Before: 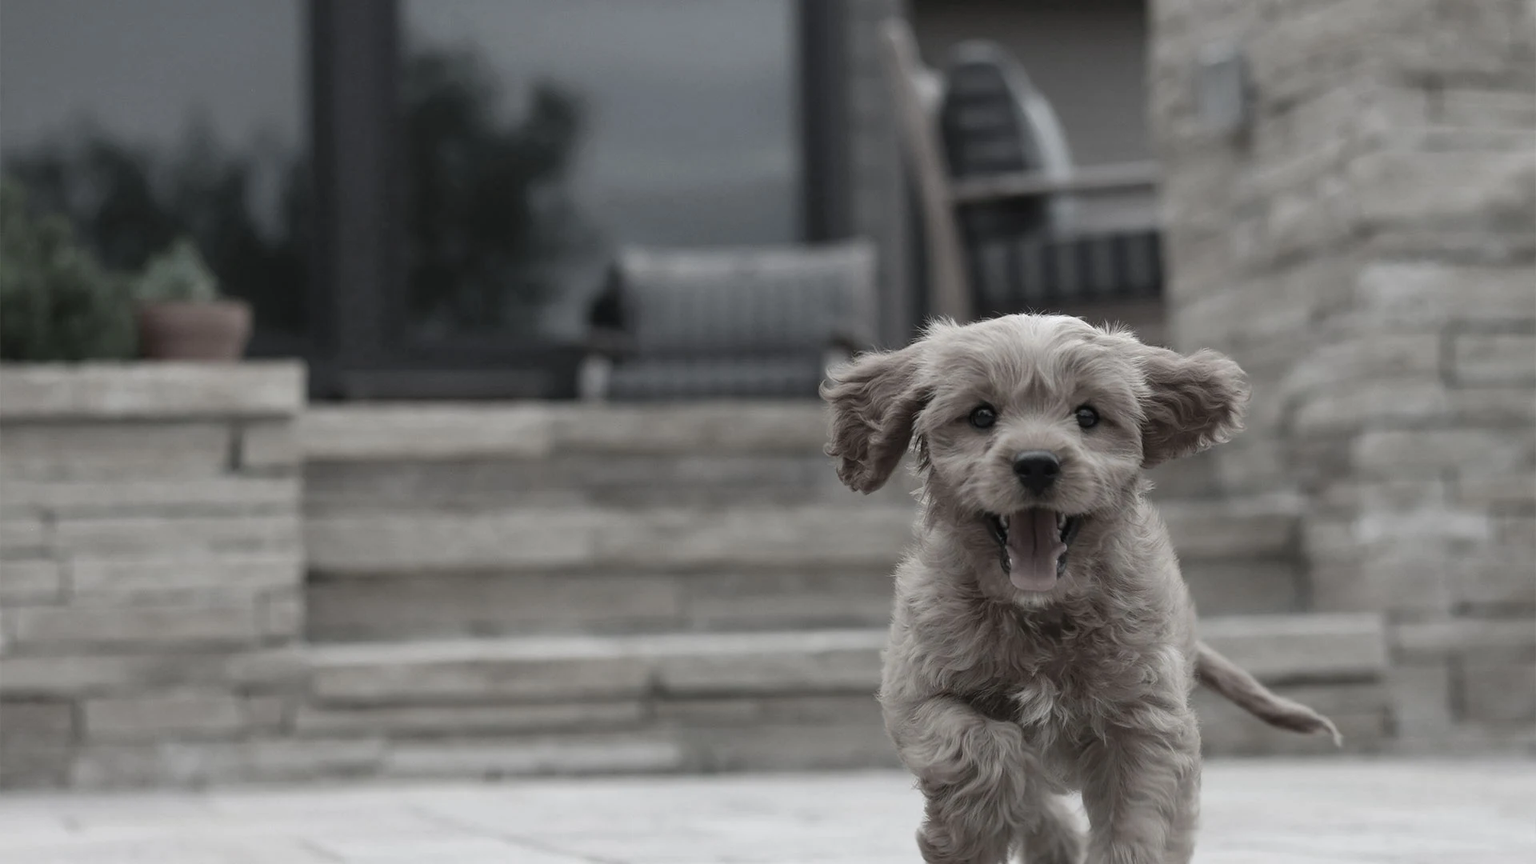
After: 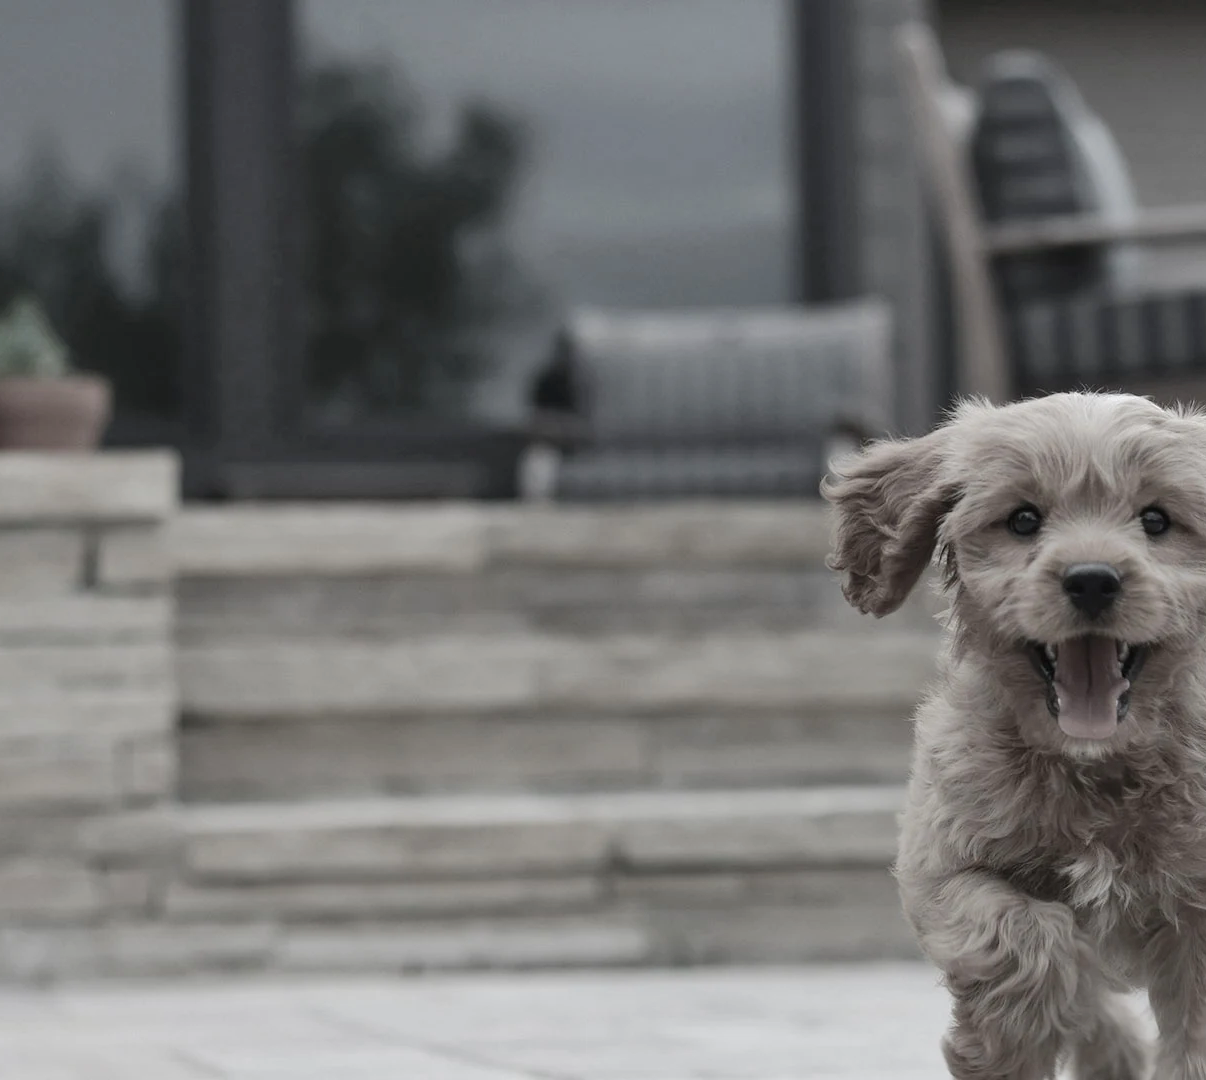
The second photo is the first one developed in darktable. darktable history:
crop: left 10.644%, right 26.528%
shadows and highlights: shadows 37.27, highlights -28.18, soften with gaussian
base curve: curves: ch0 [(0, 0) (0.262, 0.32) (0.722, 0.705) (1, 1)]
